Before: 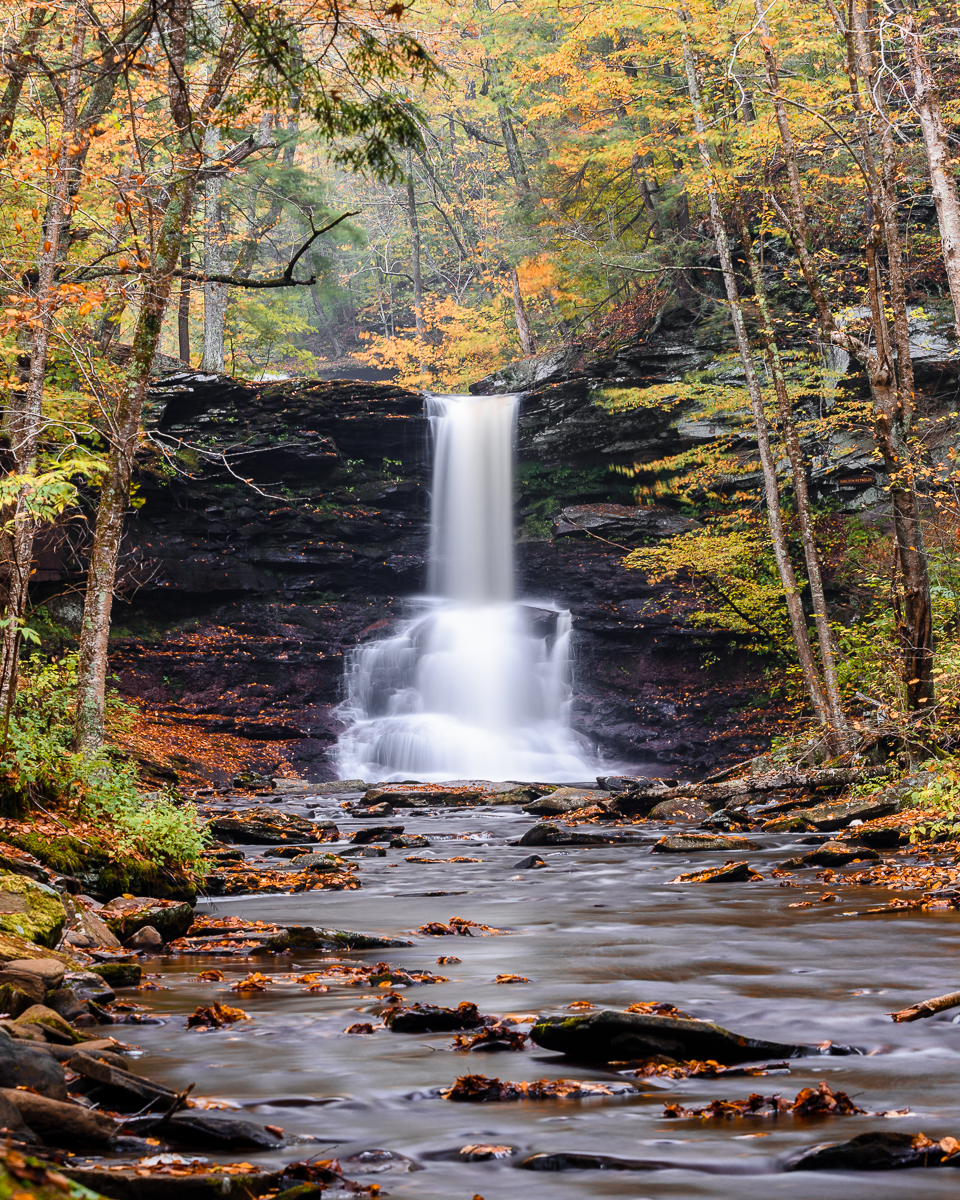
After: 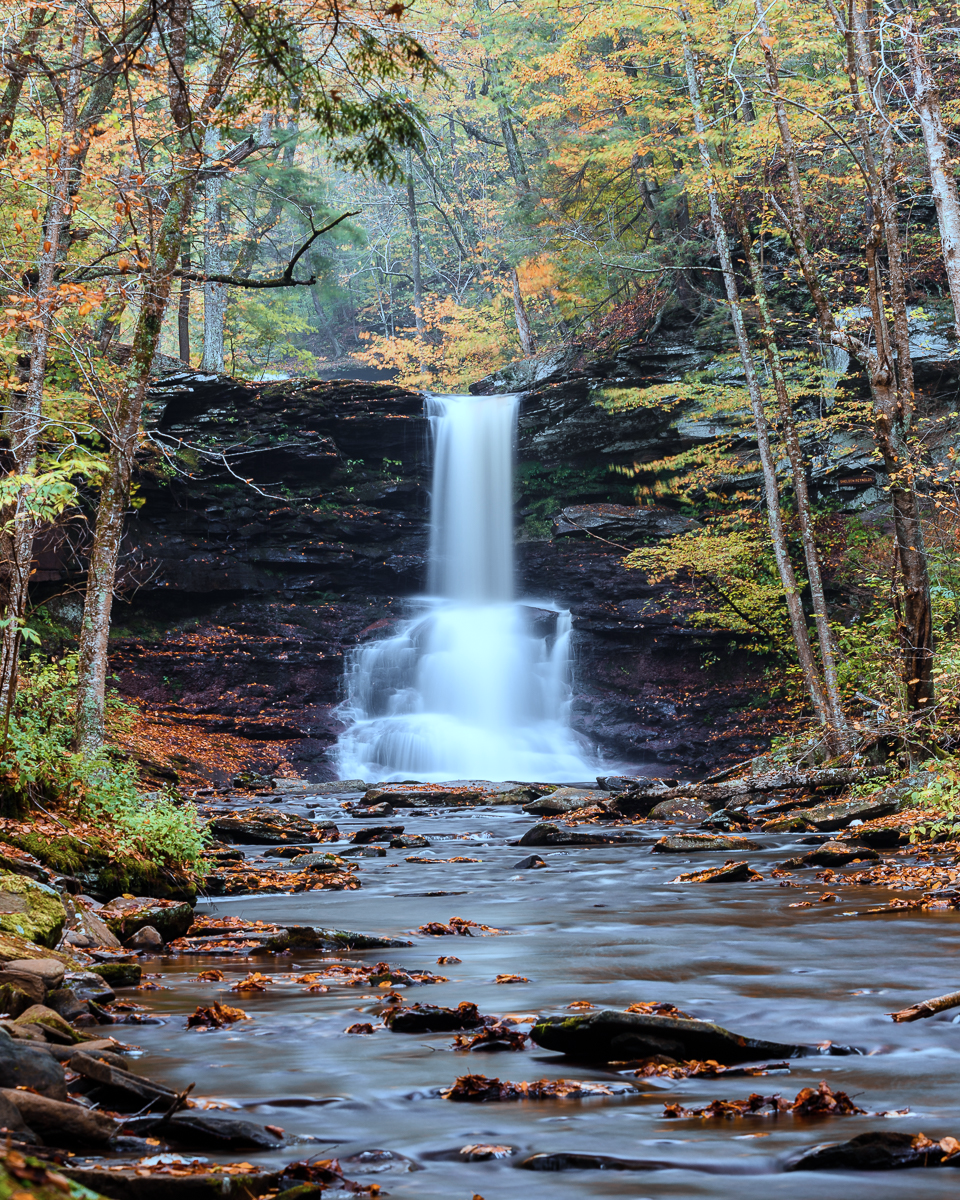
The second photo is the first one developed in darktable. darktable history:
exposure: exposure -0.048 EV, compensate highlight preservation false
color correction: highlights a* -10.57, highlights b* -18.76
